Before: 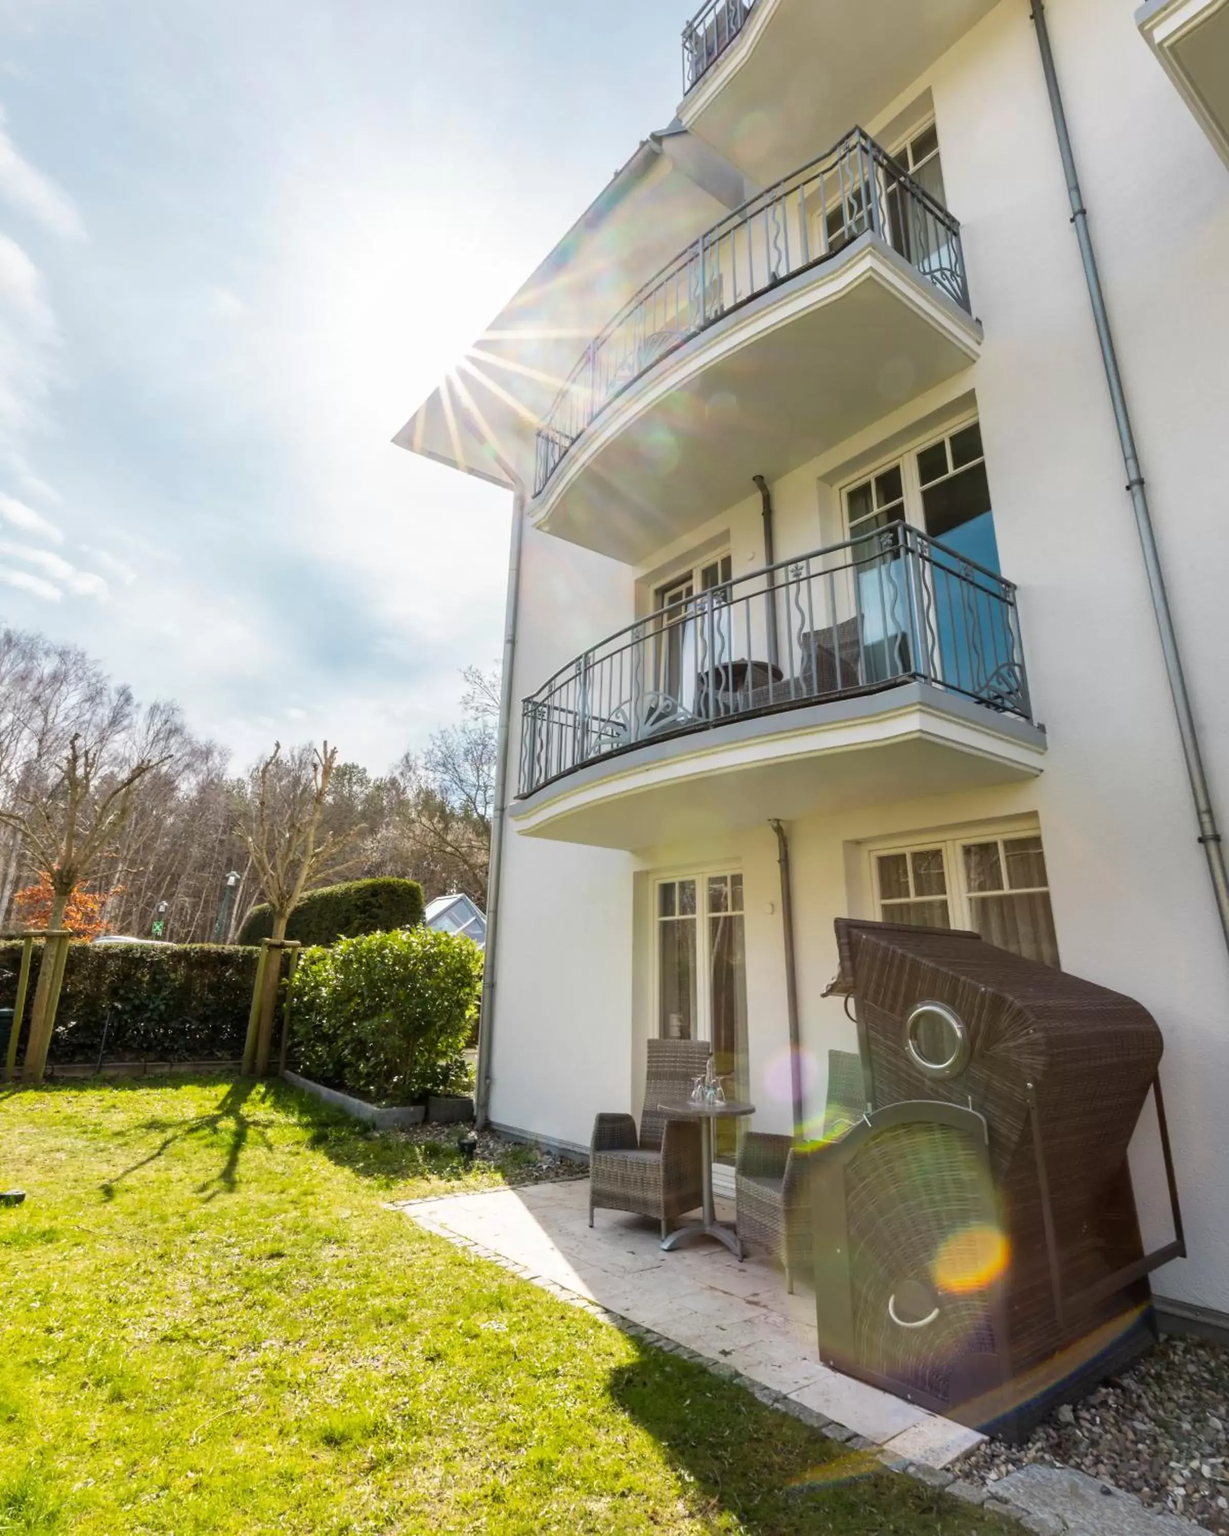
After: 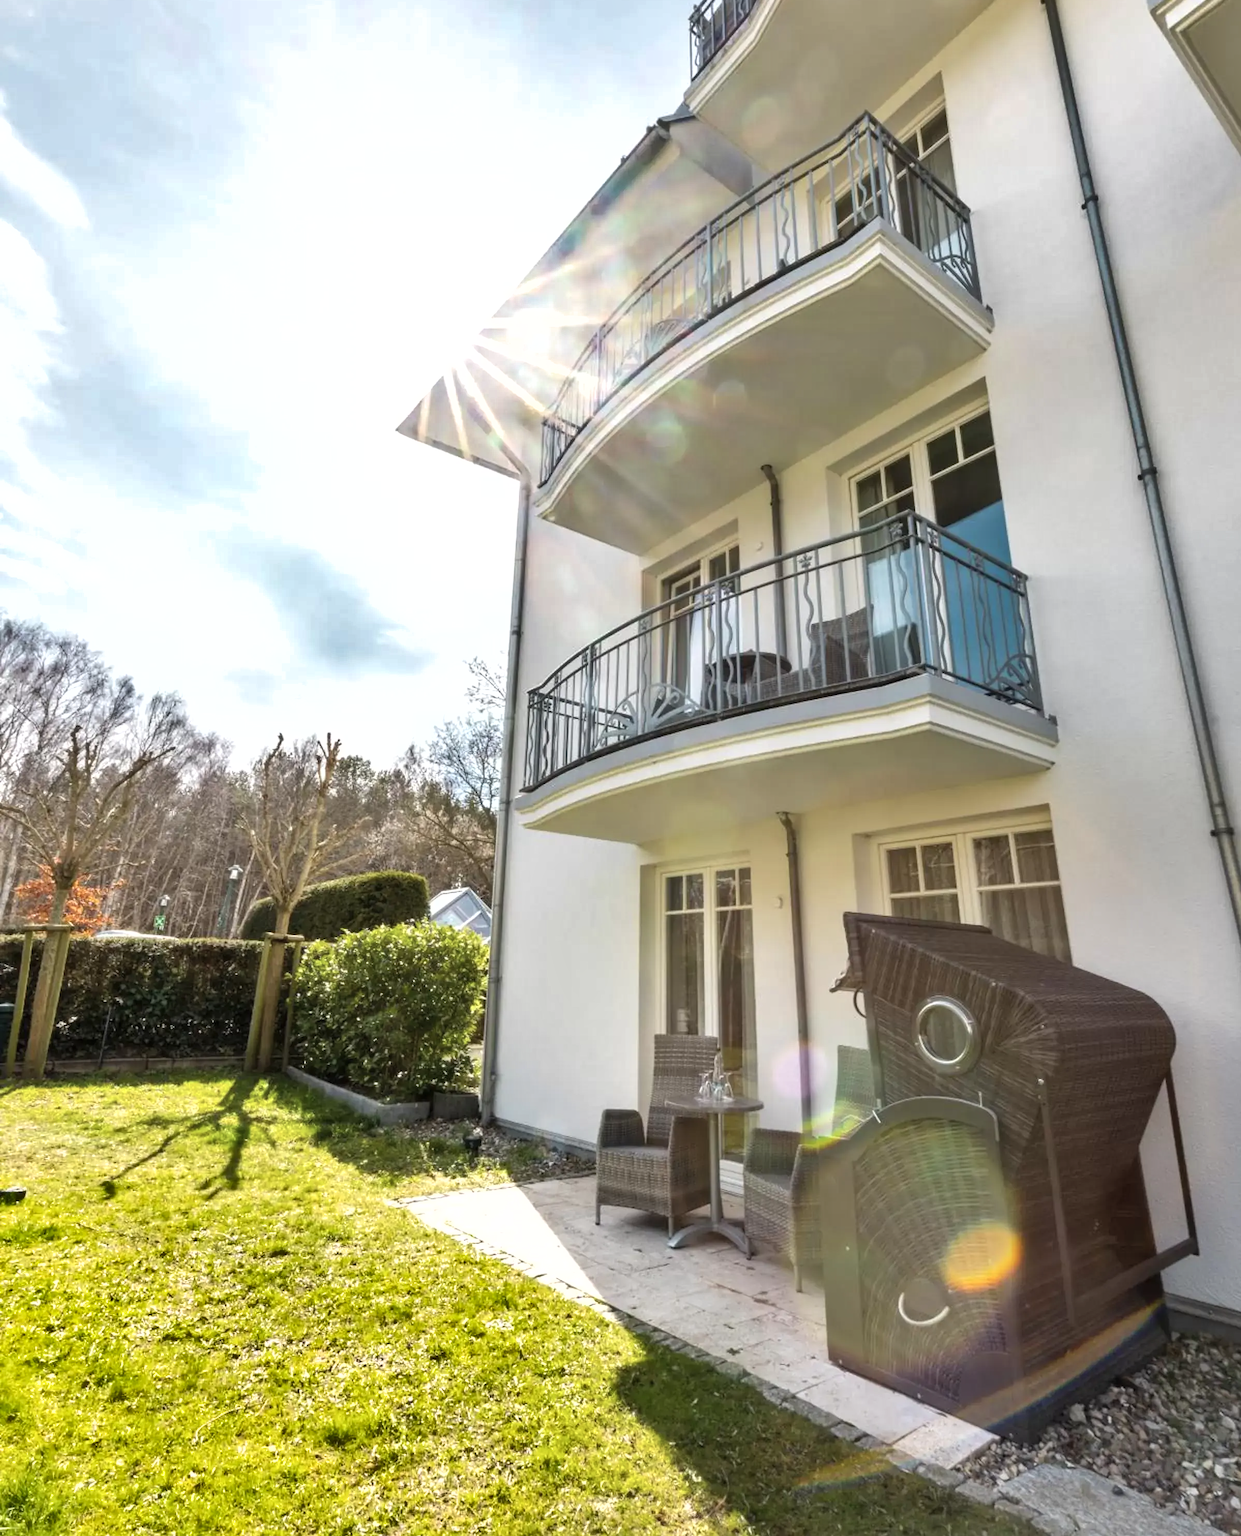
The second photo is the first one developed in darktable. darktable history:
crop: top 1.049%, right 0.001%
contrast brightness saturation: saturation -0.17
exposure: black level correction 0, exposure 0.4 EV, compensate exposure bias true, compensate highlight preservation false
shadows and highlights: shadows 40, highlights -54, highlights color adjustment 46%, low approximation 0.01, soften with gaussian
